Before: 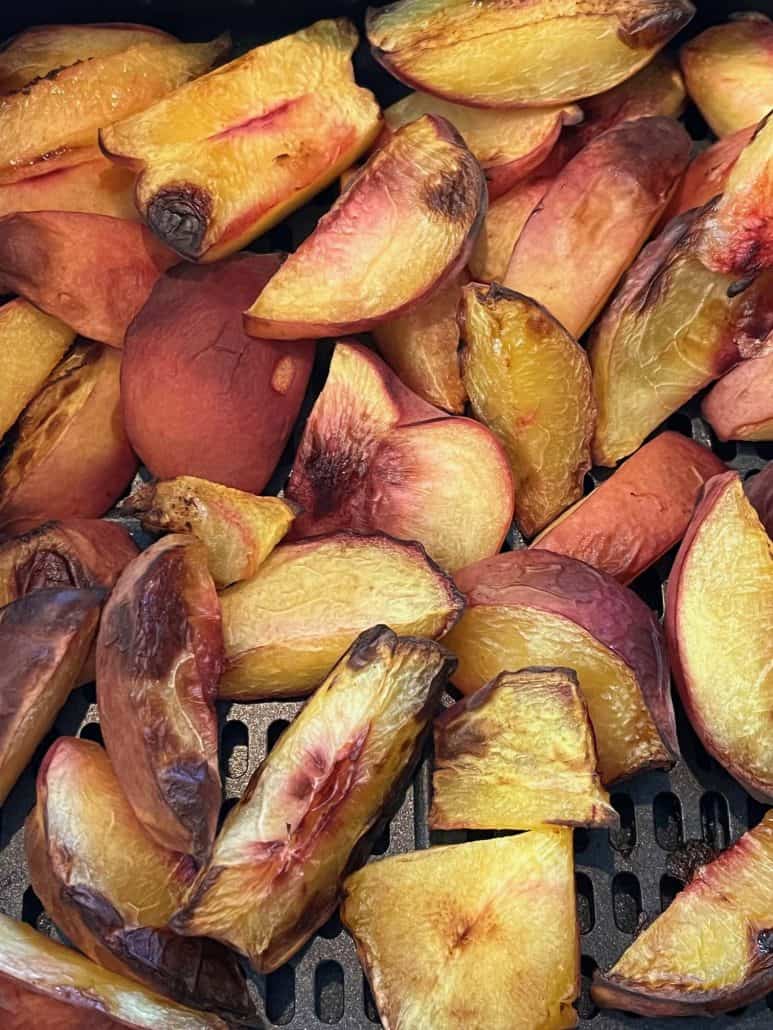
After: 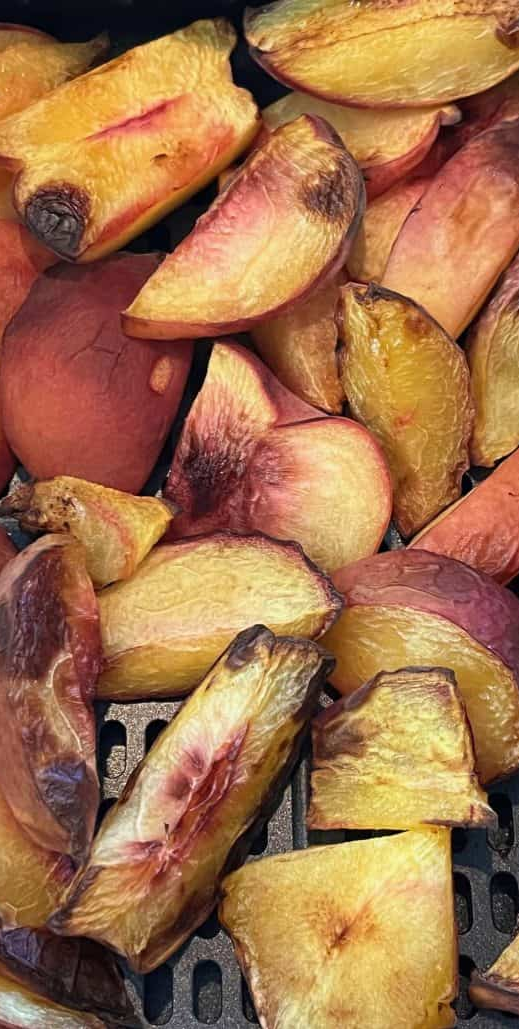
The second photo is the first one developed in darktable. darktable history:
crop and rotate: left 15.887%, right 16.926%
